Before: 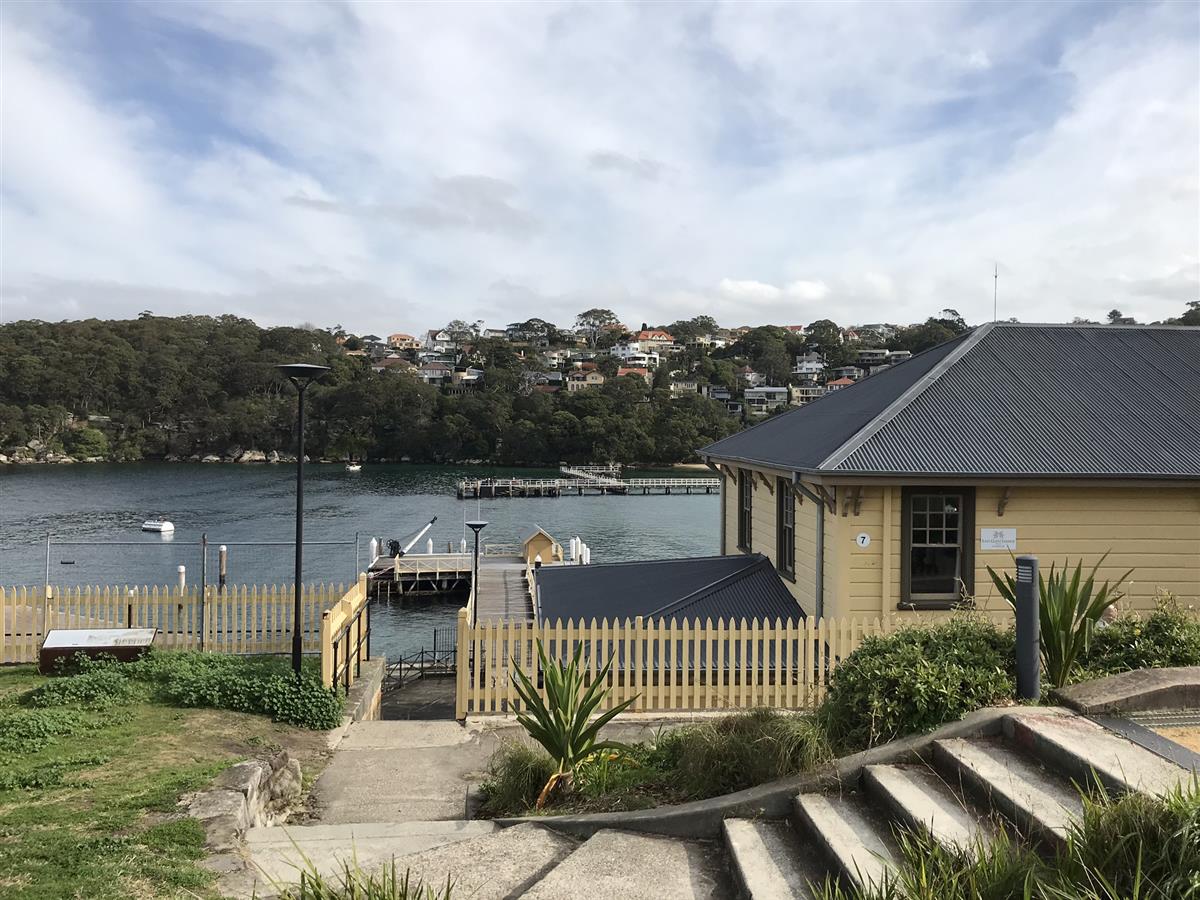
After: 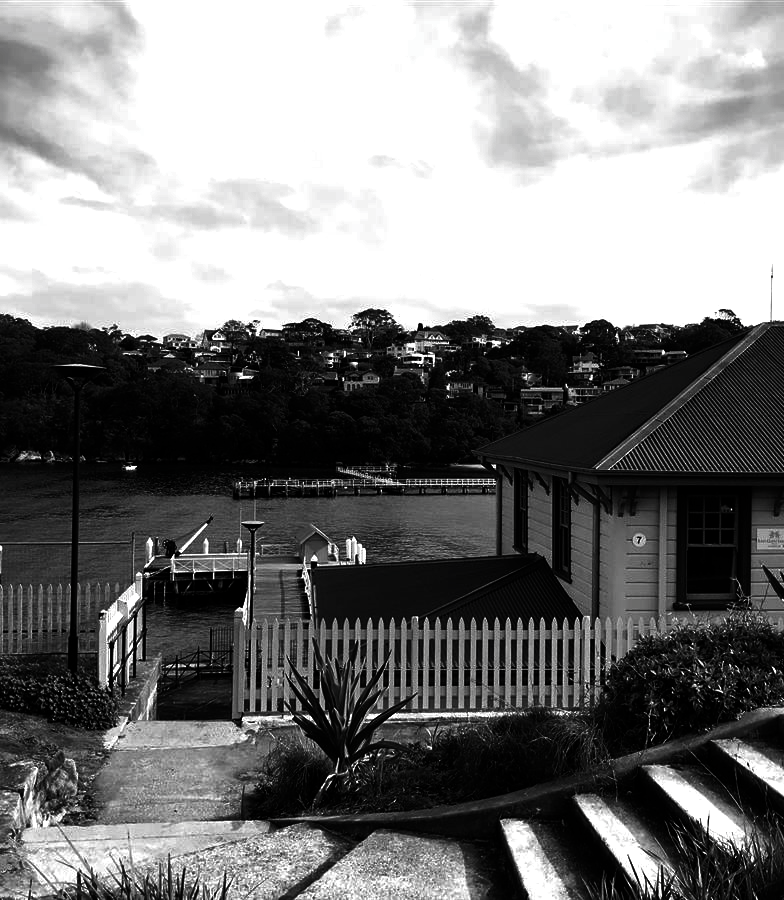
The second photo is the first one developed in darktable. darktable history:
exposure: black level correction 0, exposure 0.499 EV, compensate exposure bias true, compensate highlight preservation false
crop and rotate: left 18.743%, right 15.867%
contrast brightness saturation: contrast 0.016, brightness -0.988, saturation -0.994
